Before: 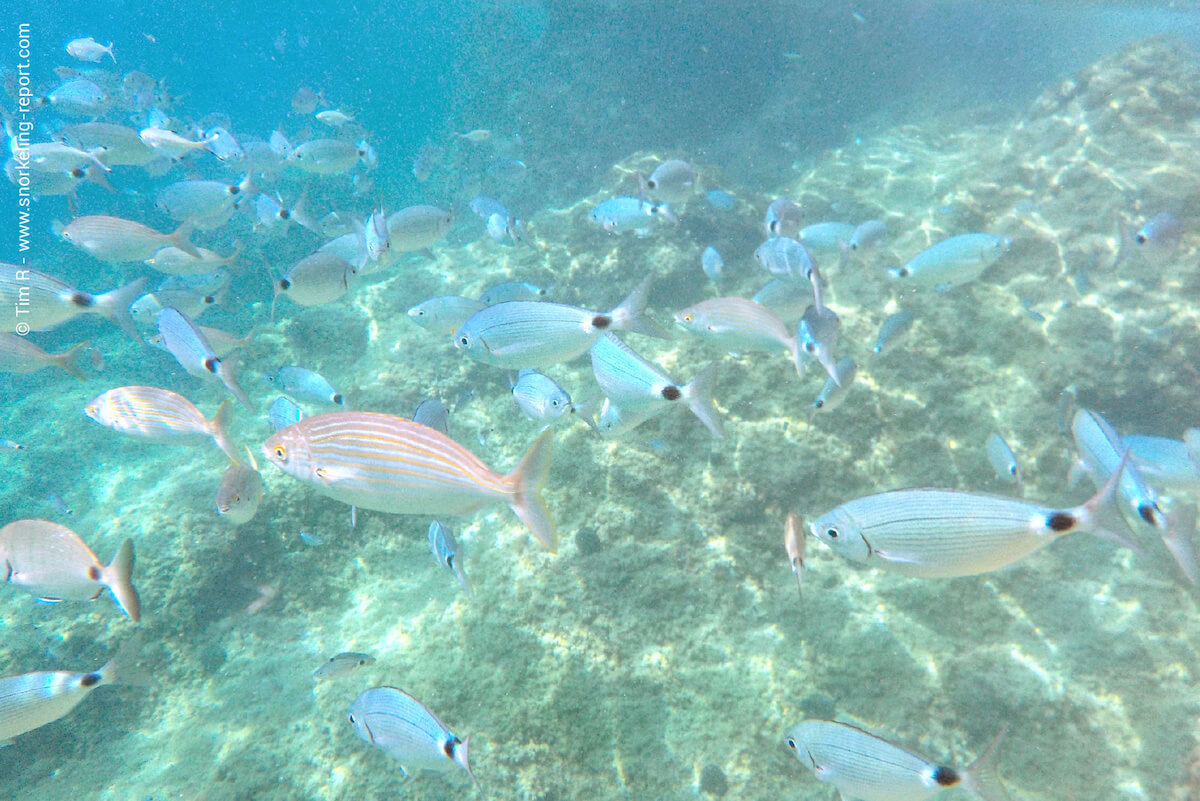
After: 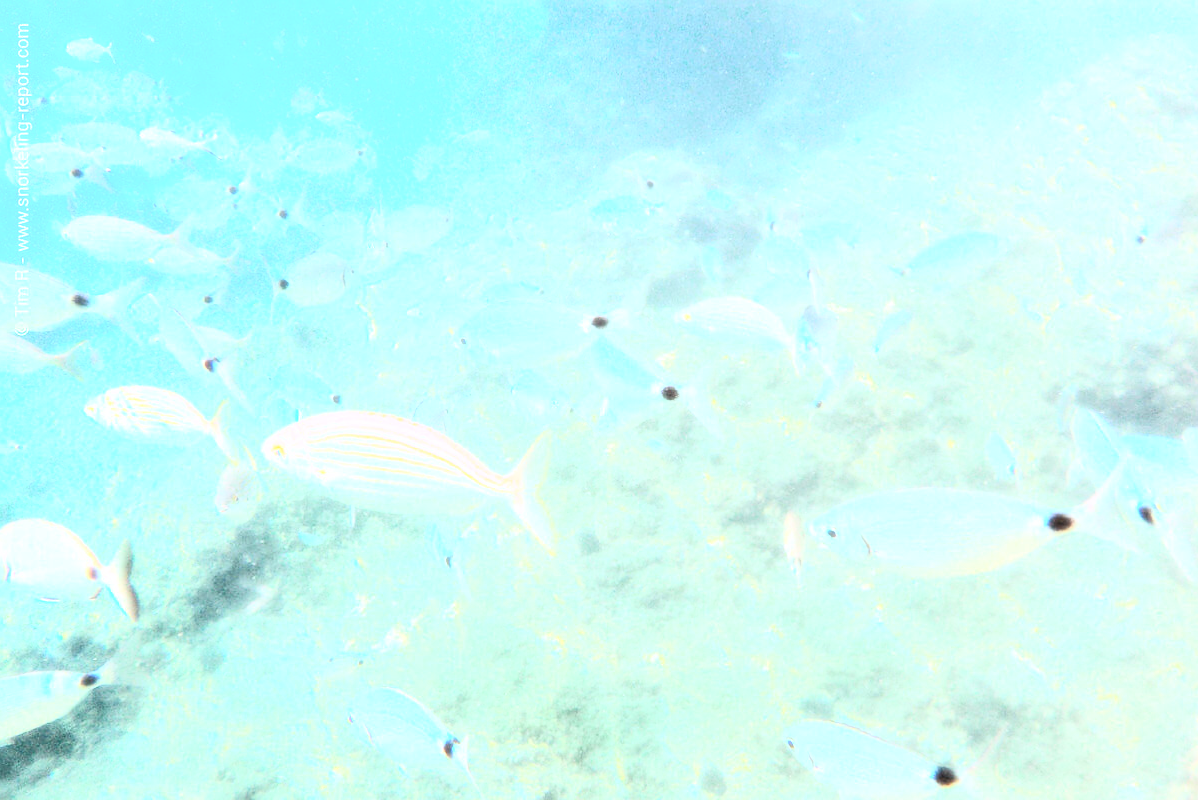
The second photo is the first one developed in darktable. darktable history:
shadows and highlights: shadows 0, highlights 40
sharpen: on, module defaults
crop and rotate: left 0.126%
bloom: size 0%, threshold 54.82%, strength 8.31%
contrast brightness saturation: contrast 0.28
